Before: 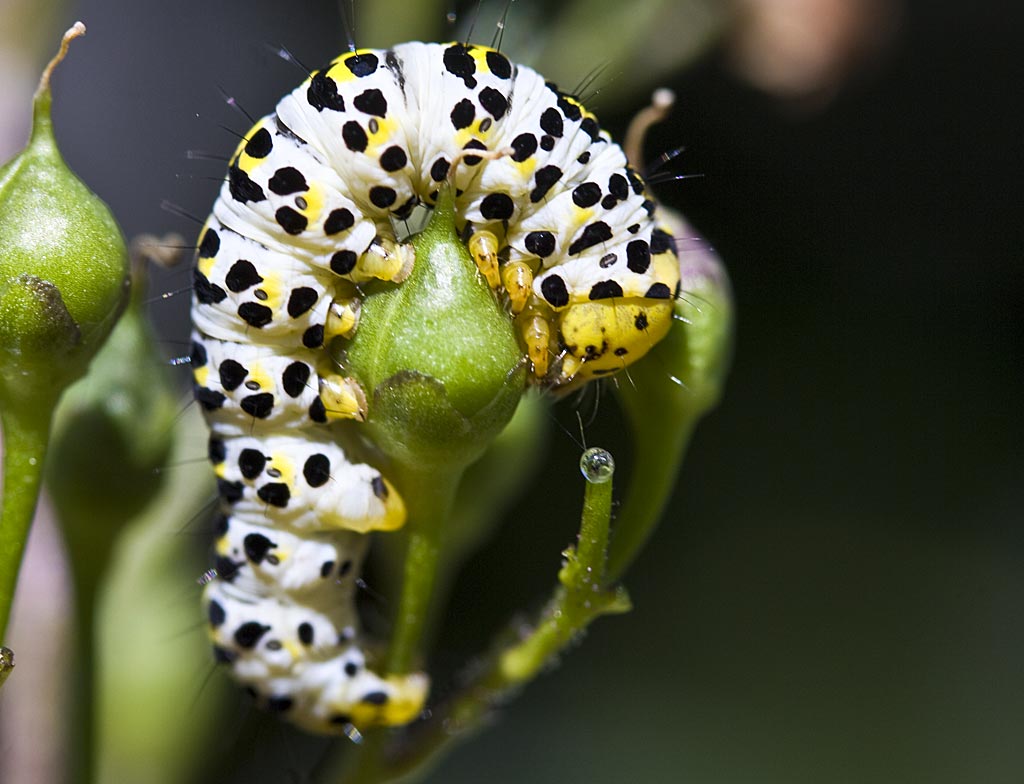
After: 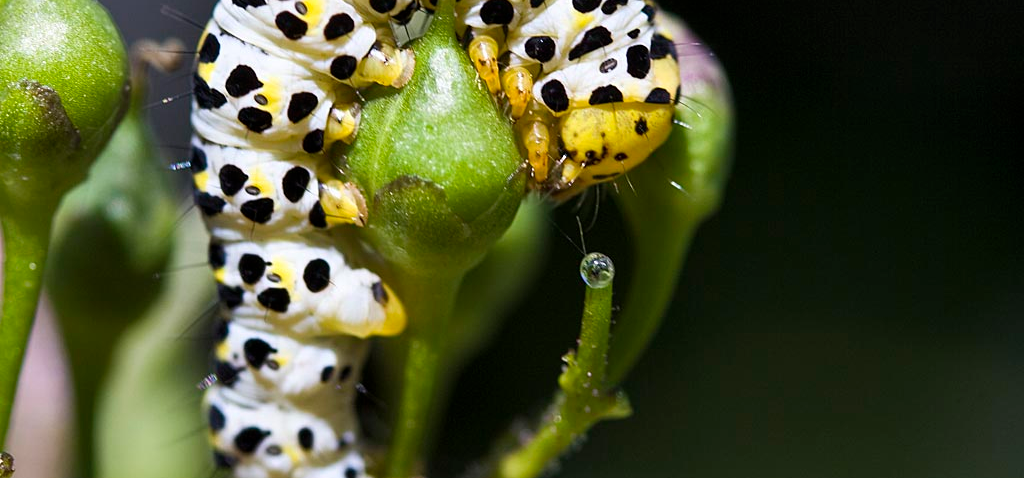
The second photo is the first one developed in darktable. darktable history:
crop and rotate: top 24.962%, bottom 14.023%
